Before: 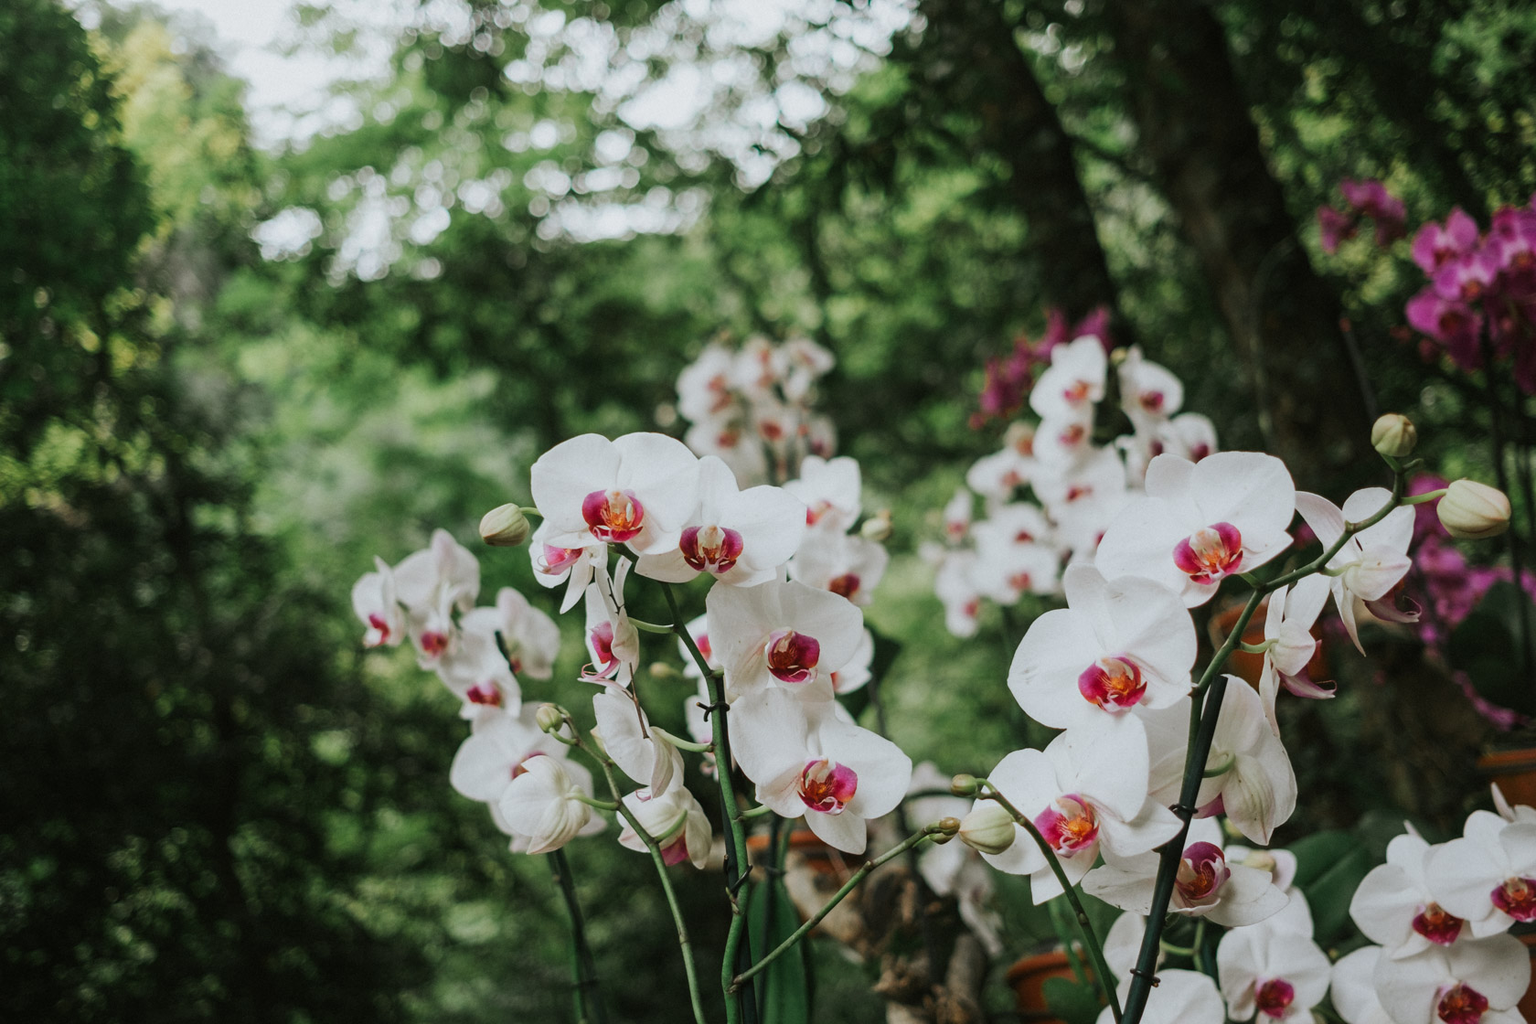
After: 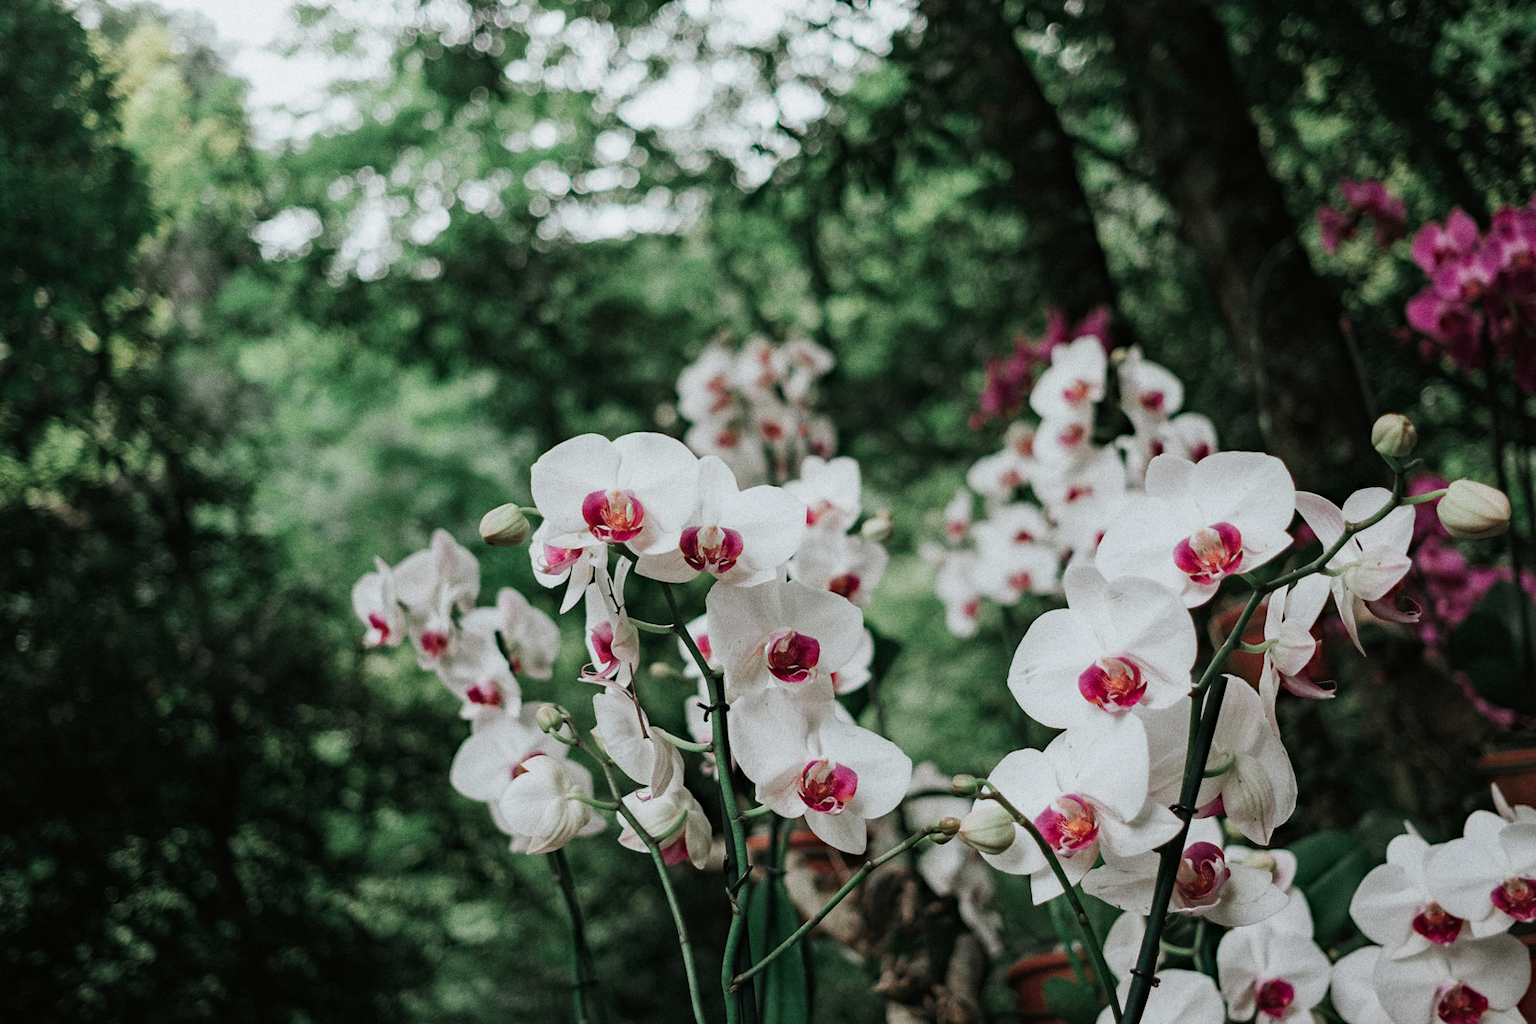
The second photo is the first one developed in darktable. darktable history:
rgb curve: curves: ch0 [(0, 0) (0.078, 0.051) (0.929, 0.956) (1, 1)], compensate middle gray true
haze removal: compatibility mode true, adaptive false
grain: coarseness 0.09 ISO
color contrast: blue-yellow contrast 0.62
